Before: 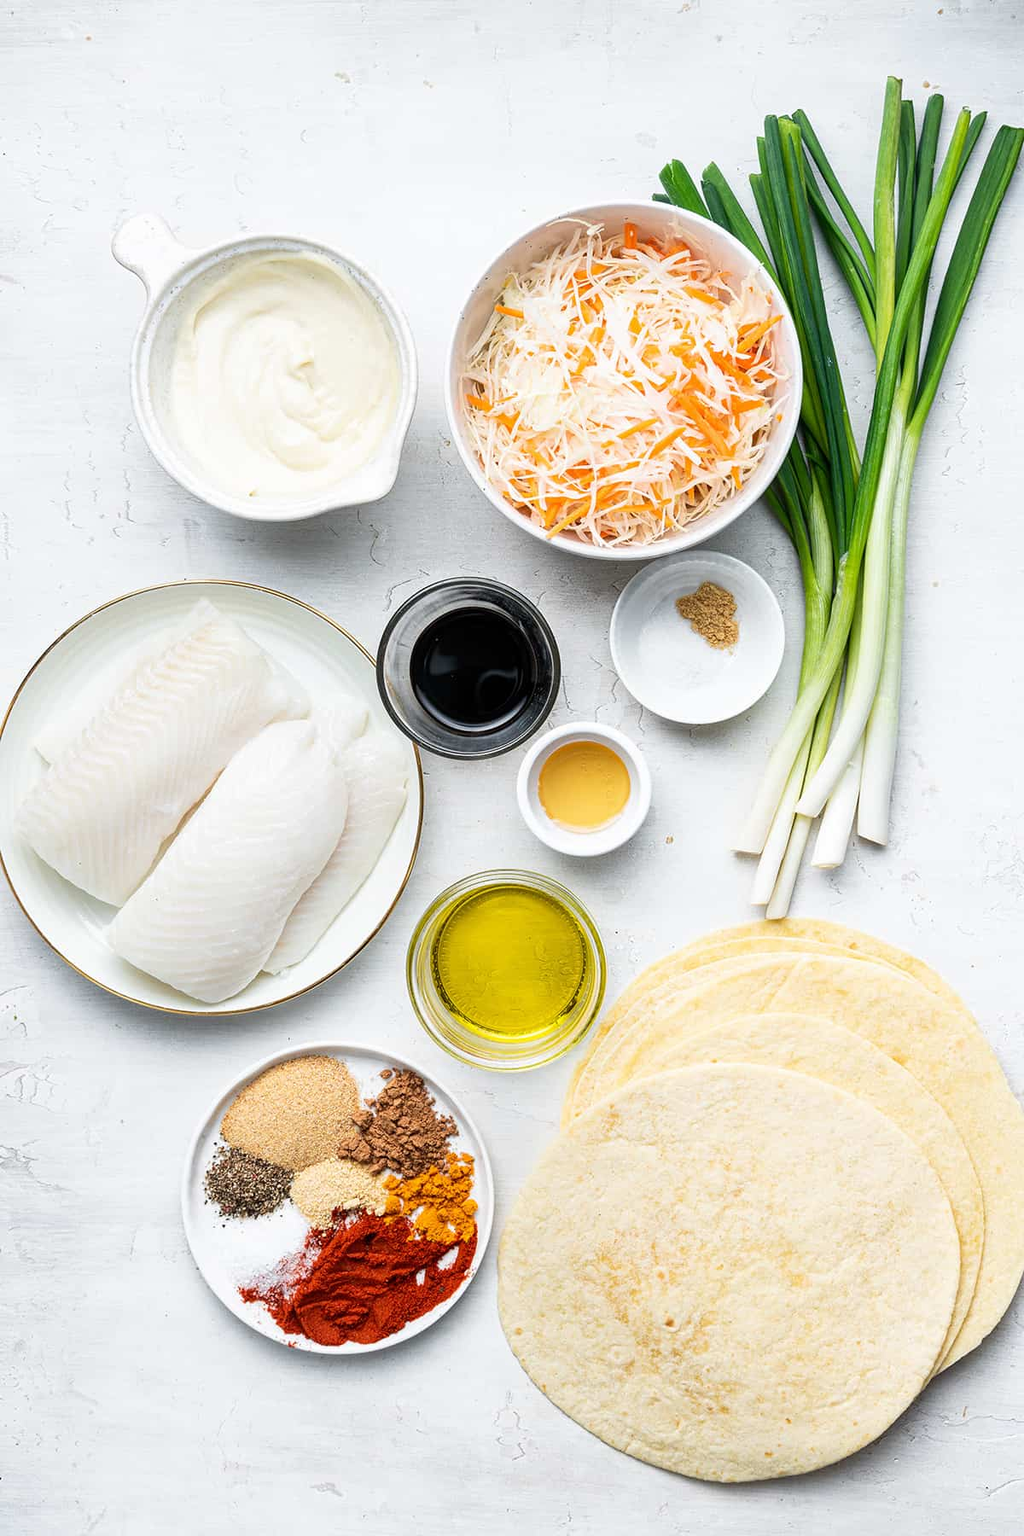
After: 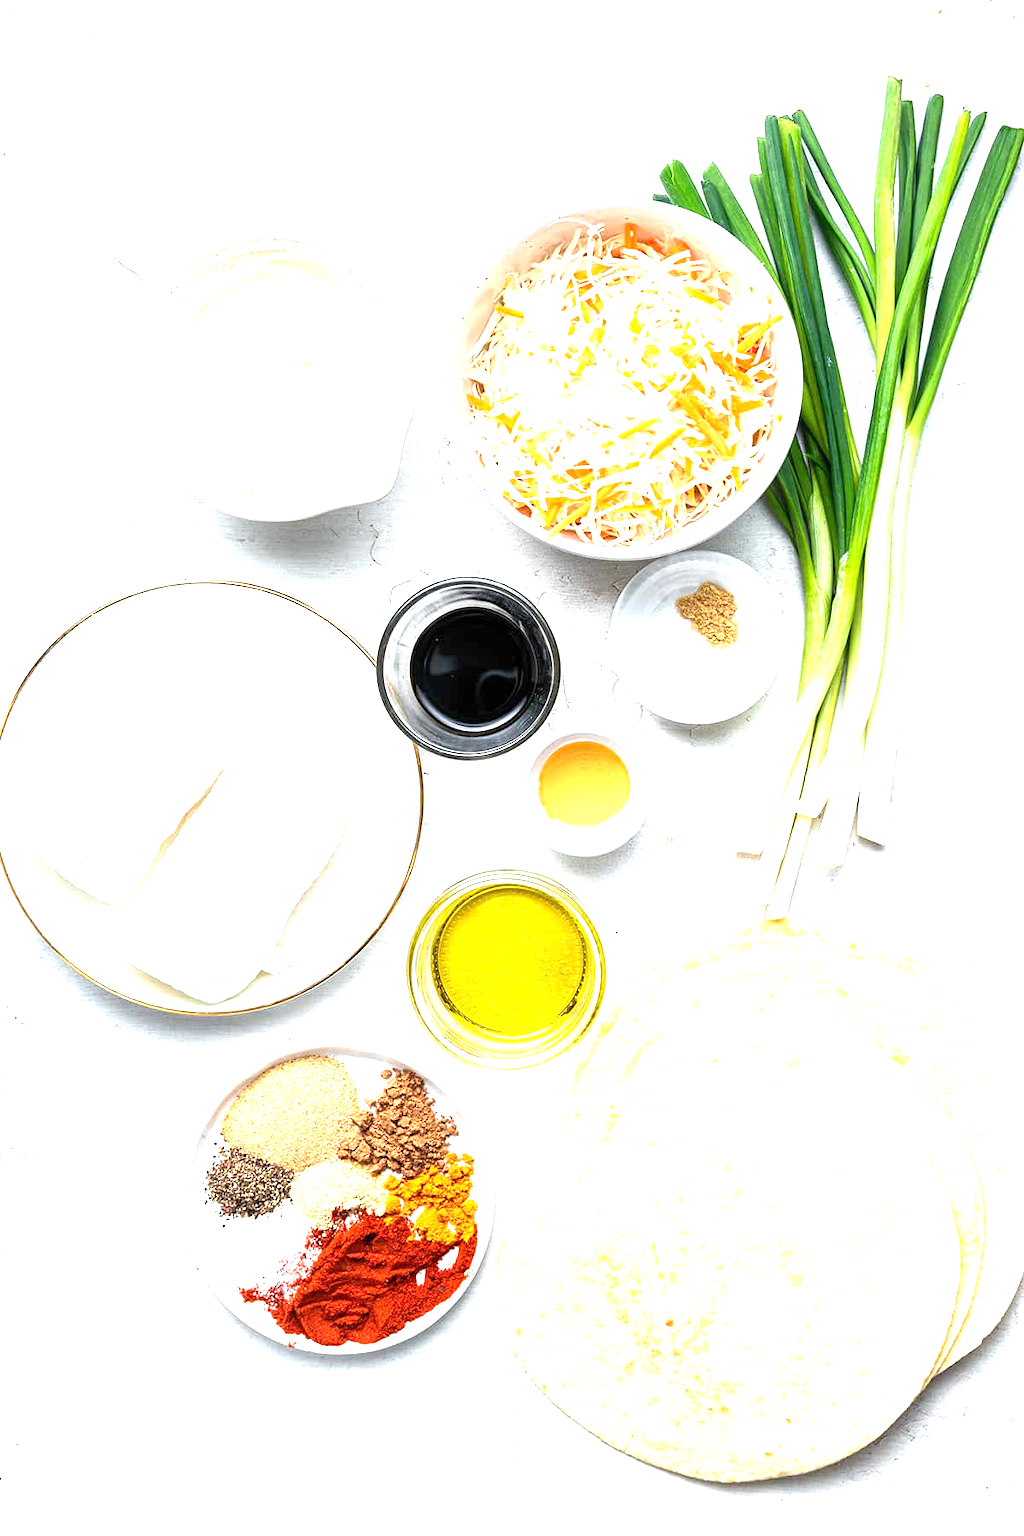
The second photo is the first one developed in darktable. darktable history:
exposure: exposure 1.2 EV, compensate highlight preservation false
white balance: red 1, blue 1
